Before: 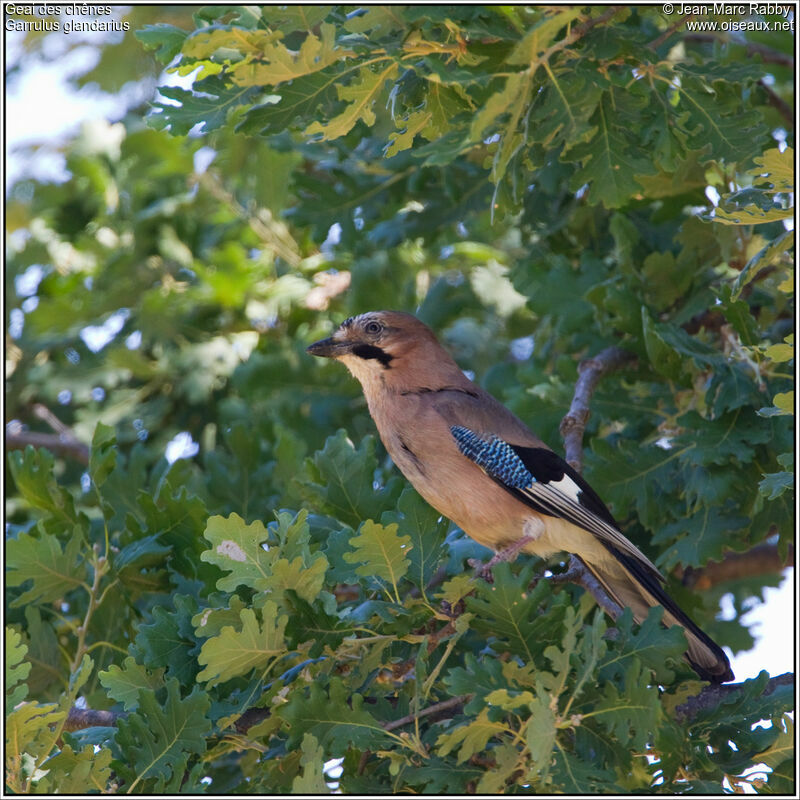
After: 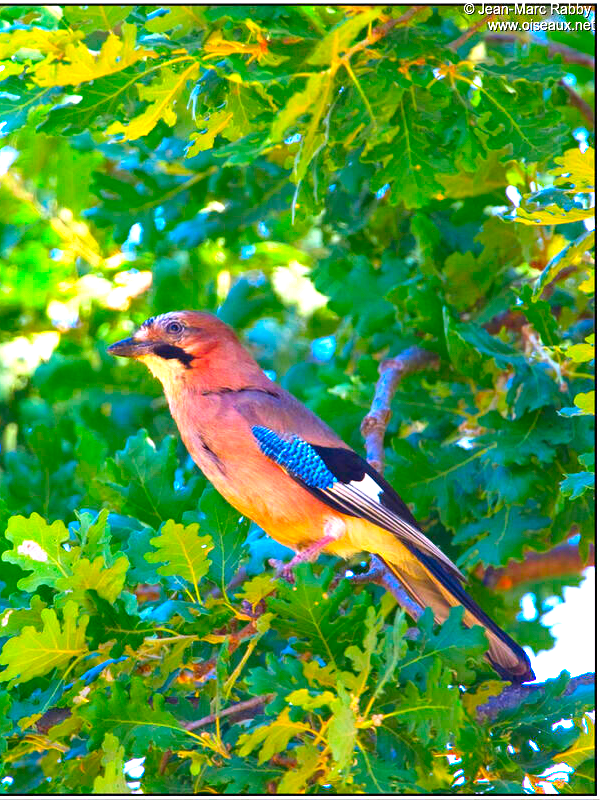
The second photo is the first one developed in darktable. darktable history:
exposure: black level correction 0, exposure 1.377 EV, compensate exposure bias true, compensate highlight preservation false
crop and rotate: left 24.911%
color correction: highlights a* 1.52, highlights b* -1.73, saturation 2.49
